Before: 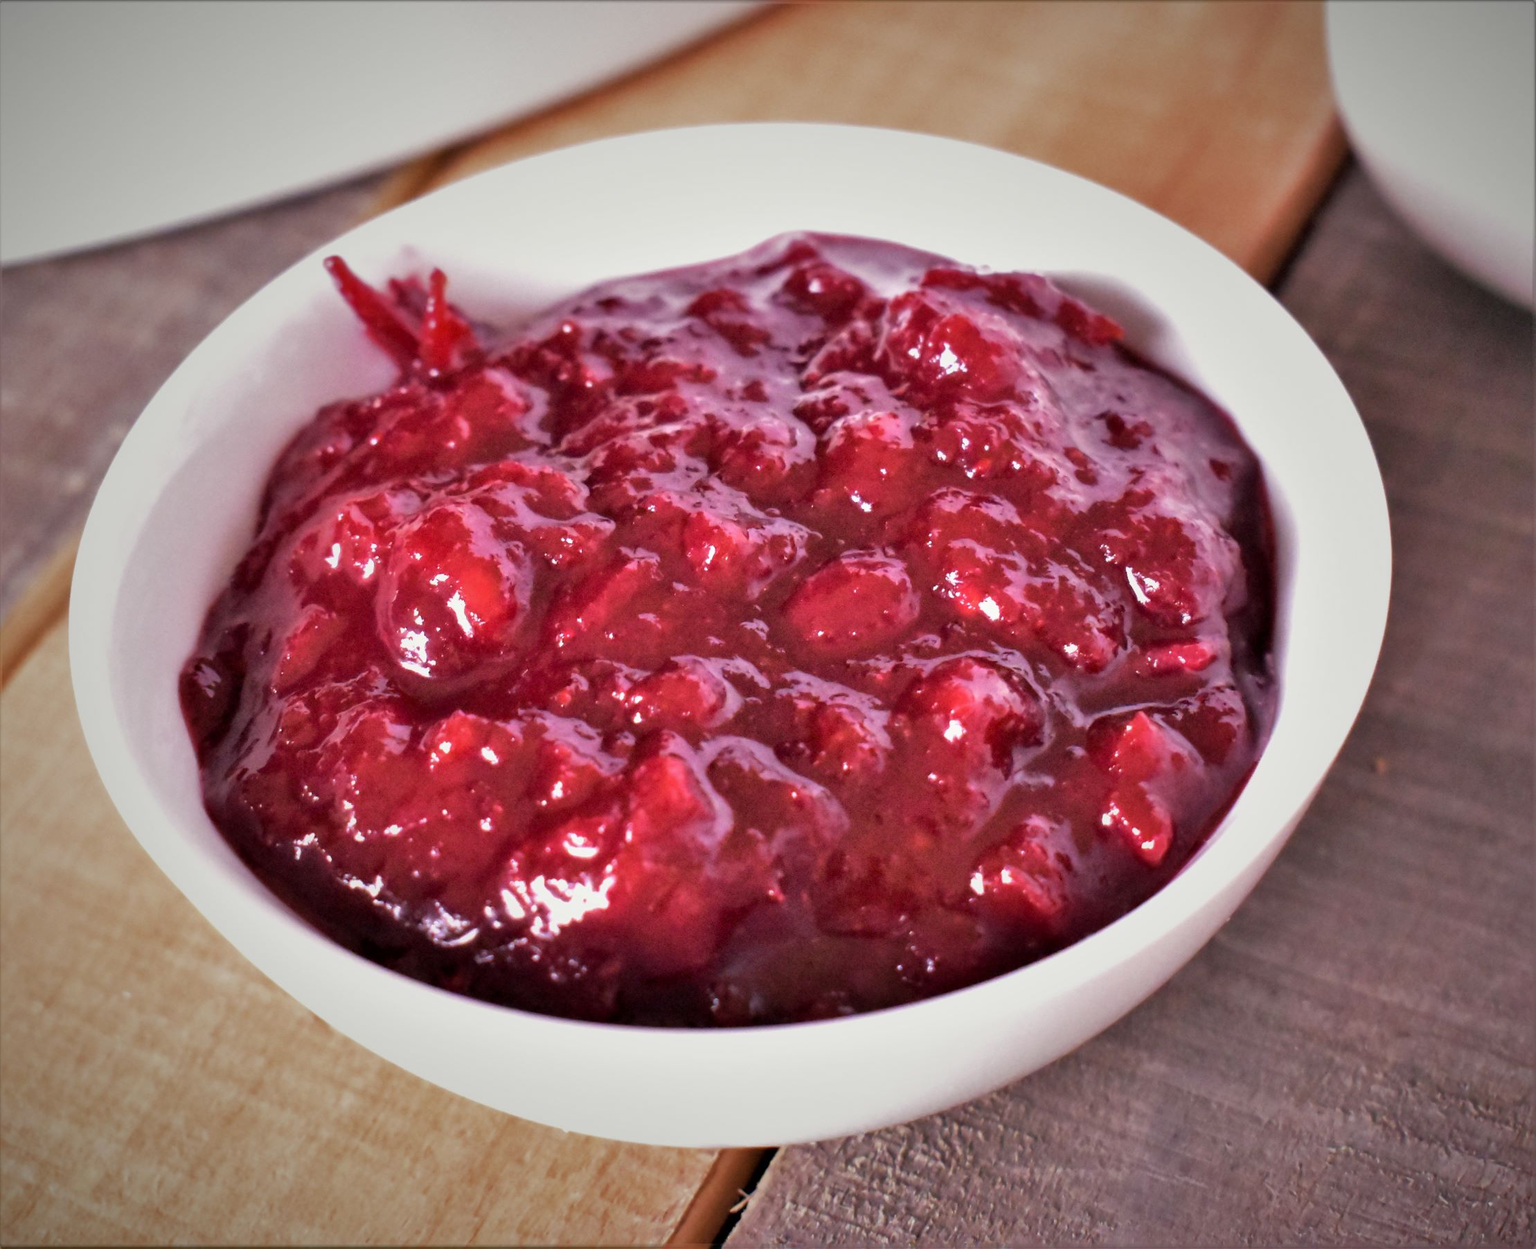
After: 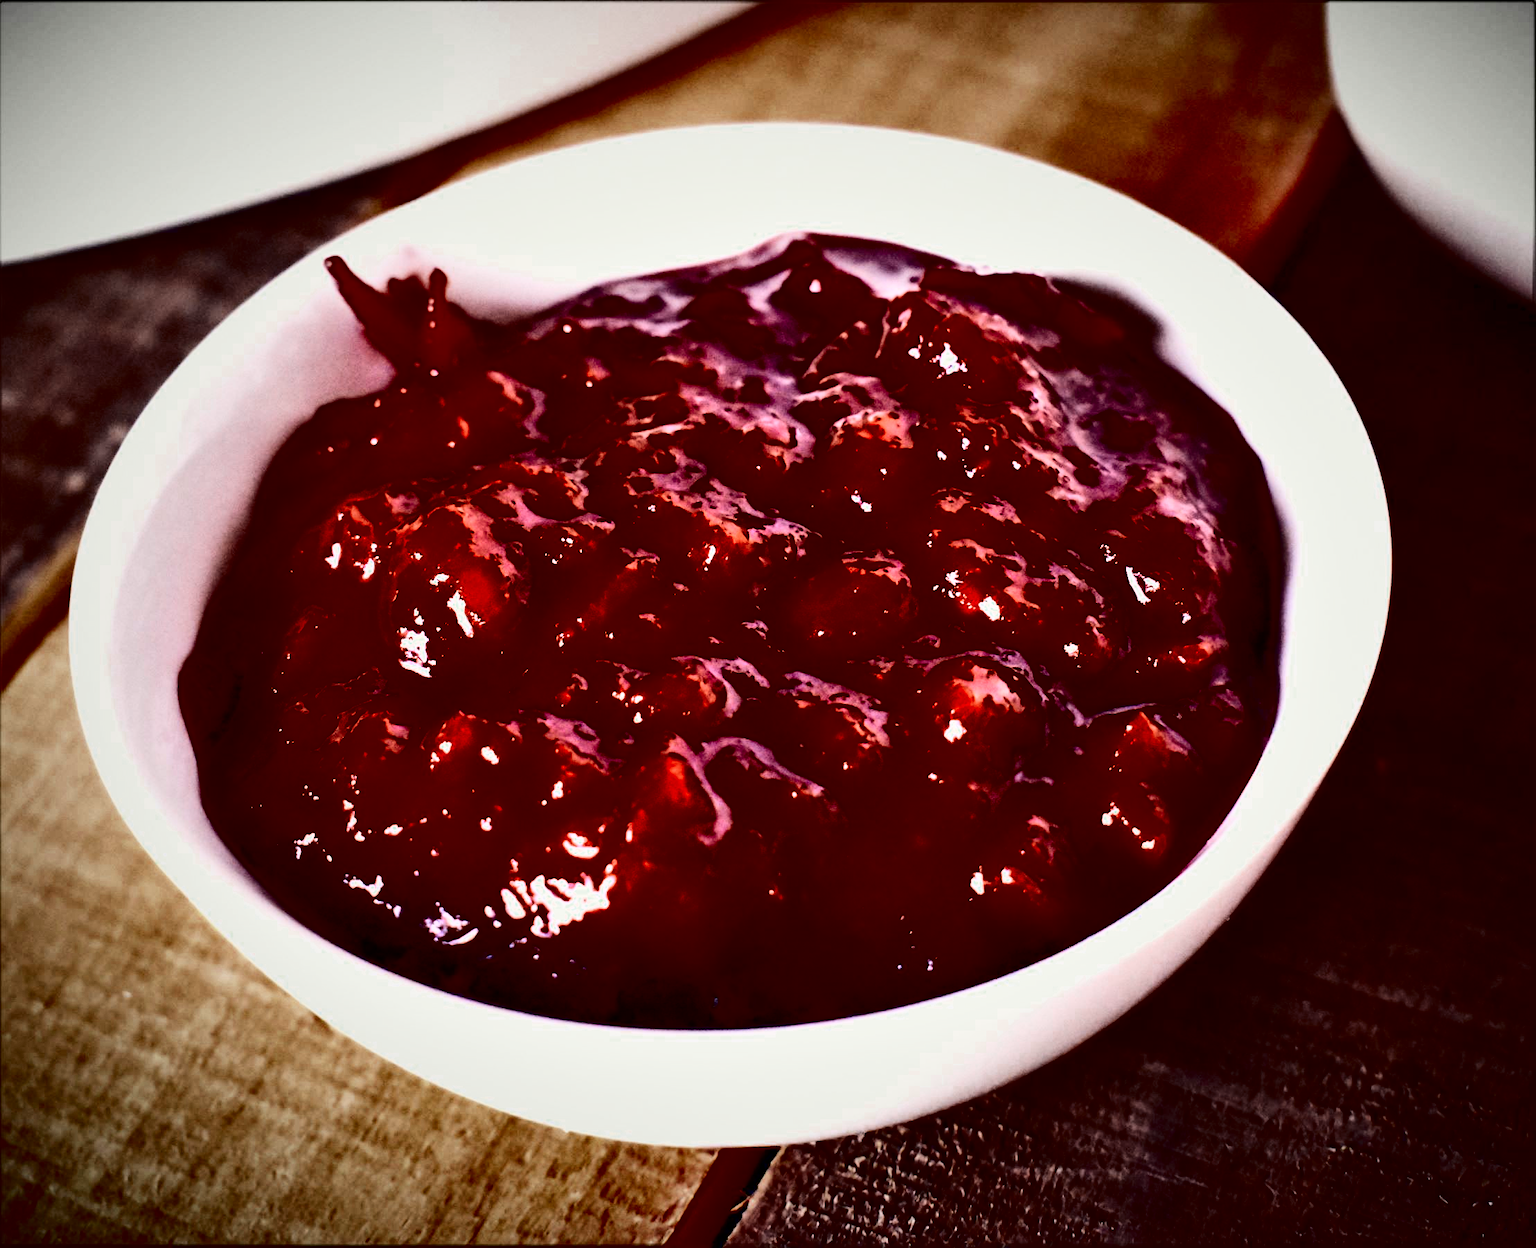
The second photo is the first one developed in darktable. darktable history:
color zones: curves: ch0 [(0, 0.5) (0.125, 0.4) (0.25, 0.5) (0.375, 0.4) (0.5, 0.4) (0.625, 0.35) (0.75, 0.35) (0.875, 0.5)]; ch1 [(0, 0.35) (0.125, 0.45) (0.25, 0.35) (0.375, 0.35) (0.5, 0.35) (0.625, 0.35) (0.75, 0.45) (0.875, 0.35)]; ch2 [(0, 0.6) (0.125, 0.5) (0.25, 0.5) (0.375, 0.6) (0.5, 0.6) (0.625, 0.5) (0.75, 0.5) (0.875, 0.5)]
contrast brightness saturation: contrast 0.778, brightness -0.999, saturation 0.997
